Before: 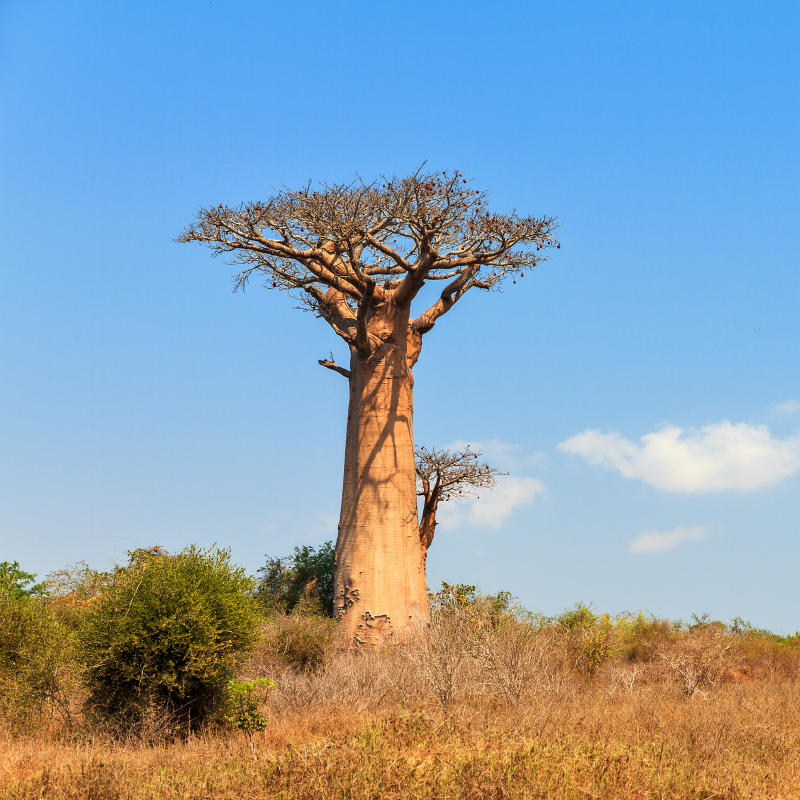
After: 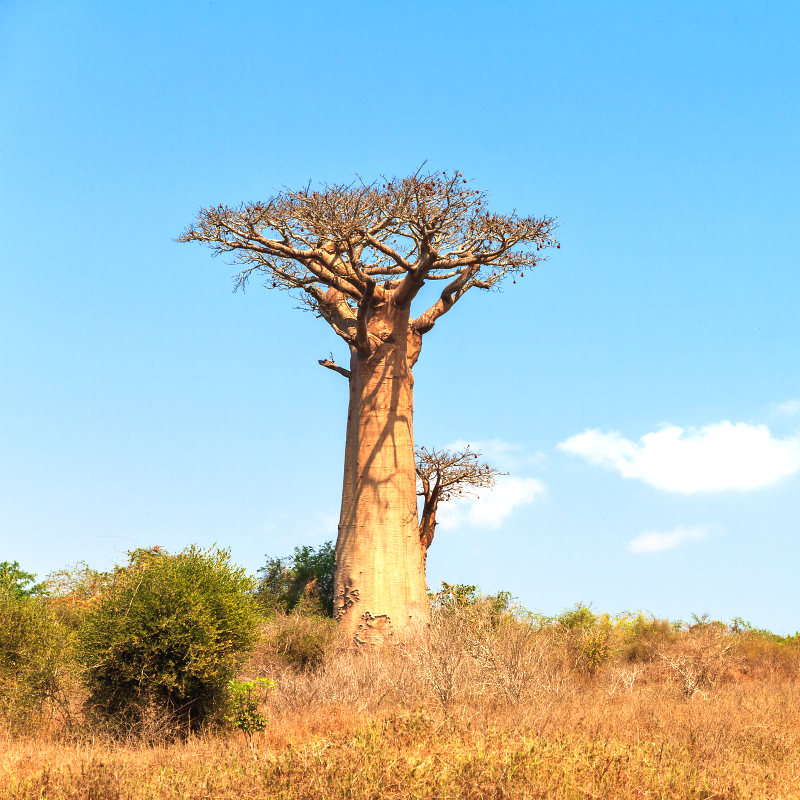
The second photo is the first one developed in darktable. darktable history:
velvia: on, module defaults
exposure: black level correction -0.002, exposure 0.54 EV, compensate highlight preservation false
